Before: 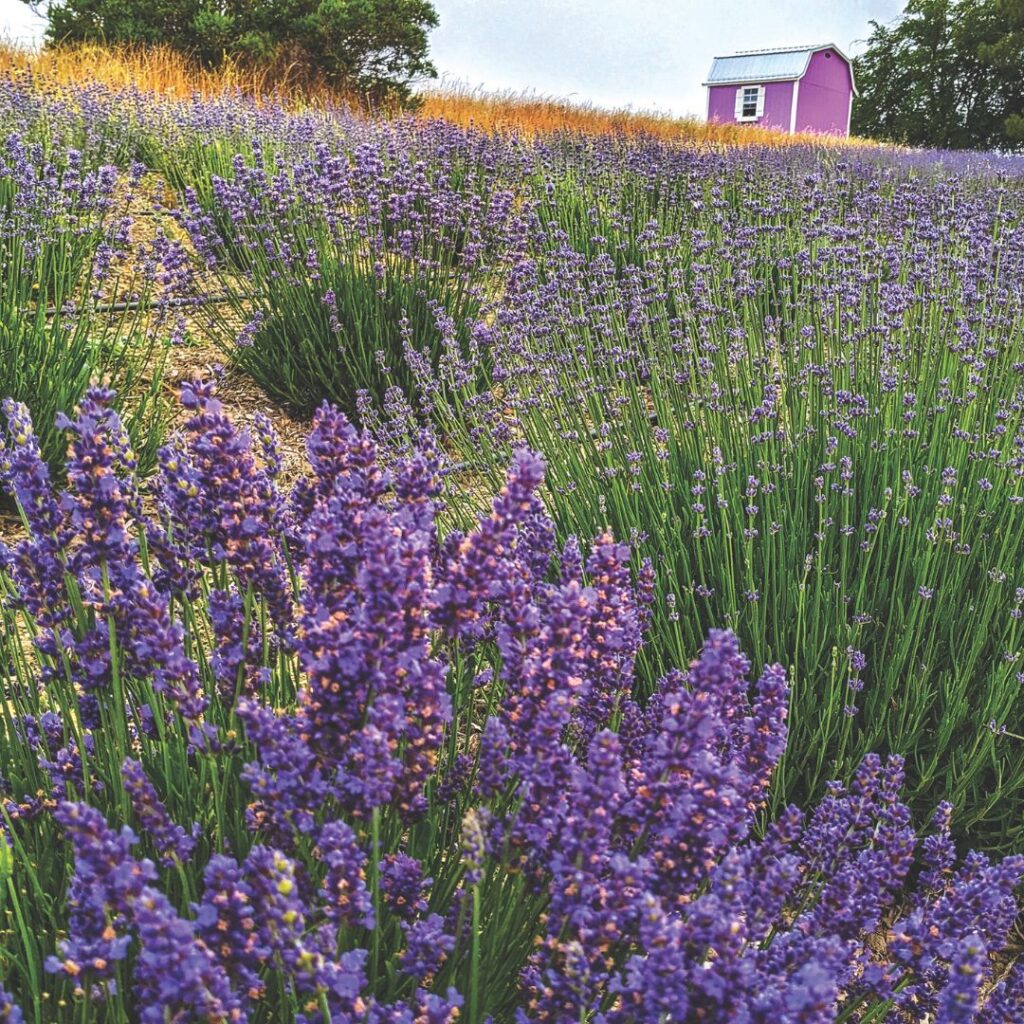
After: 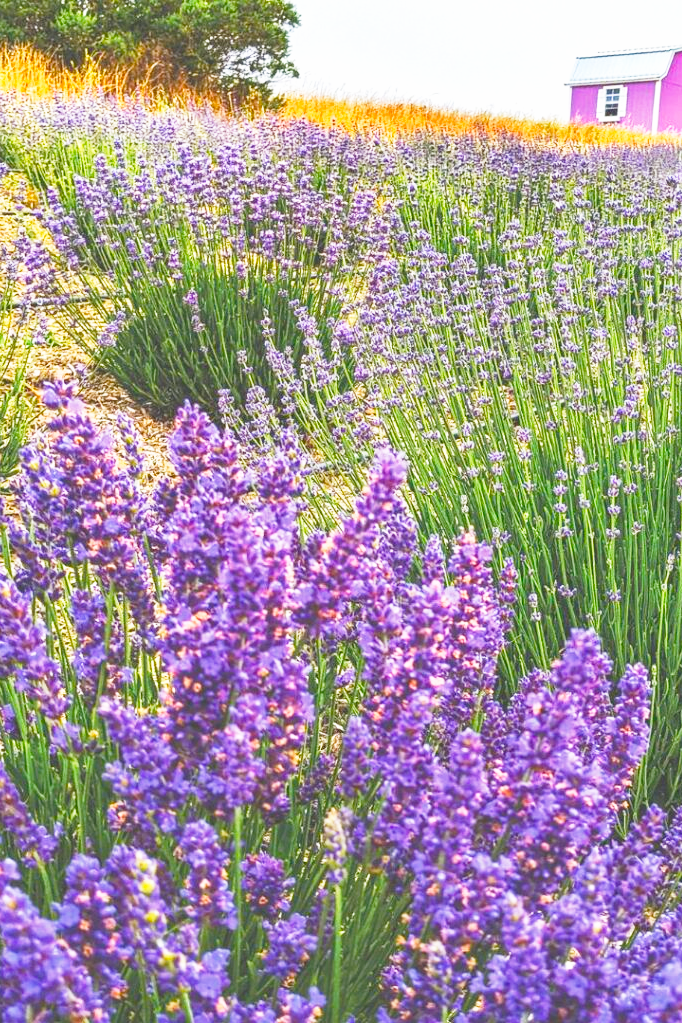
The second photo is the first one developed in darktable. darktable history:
crop and rotate: left 13.537%, right 19.796%
base curve: curves: ch0 [(0, 0) (0.012, 0.01) (0.073, 0.168) (0.31, 0.711) (0.645, 0.957) (1, 1)], preserve colors none
color balance rgb: perceptual saturation grading › global saturation 35%, perceptual saturation grading › highlights -25%, perceptual saturation grading › shadows 25%, global vibrance 10%
exposure: black level correction -0.015, exposure -0.125 EV, compensate highlight preservation false
